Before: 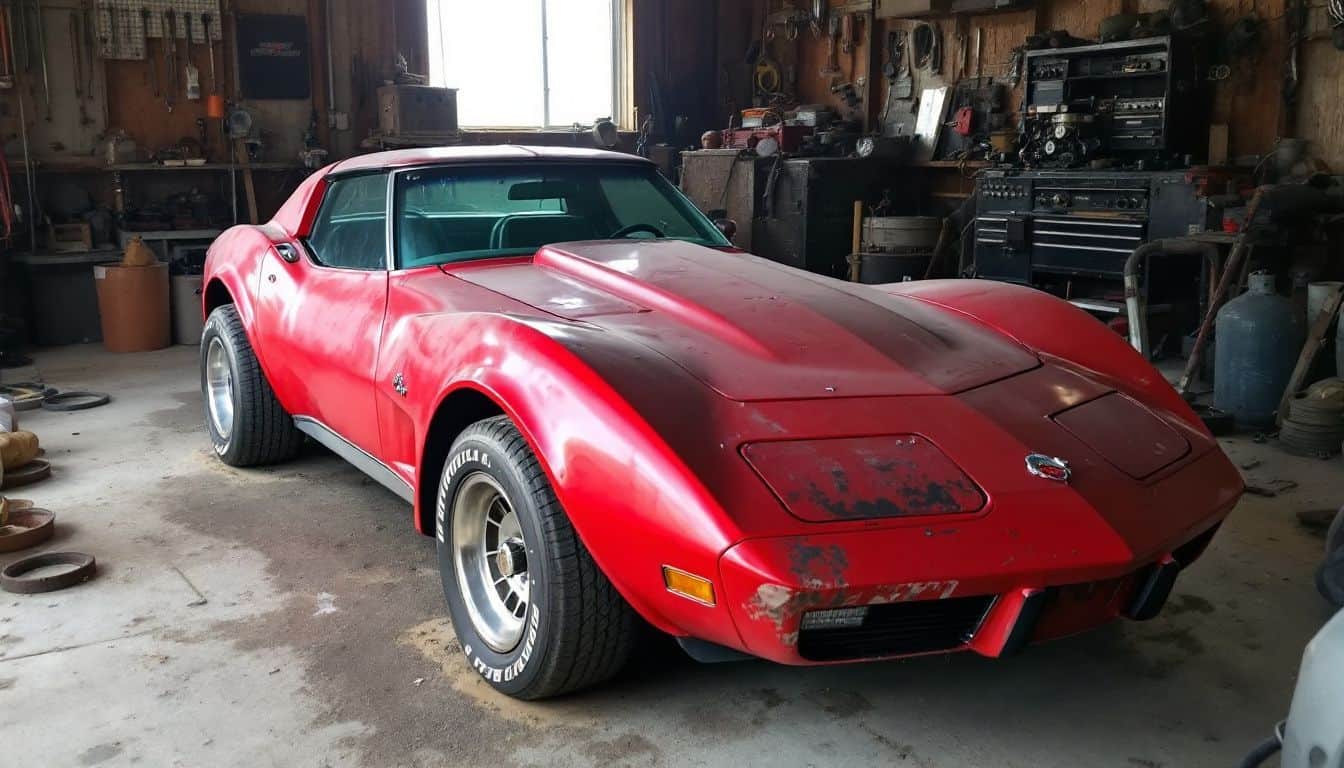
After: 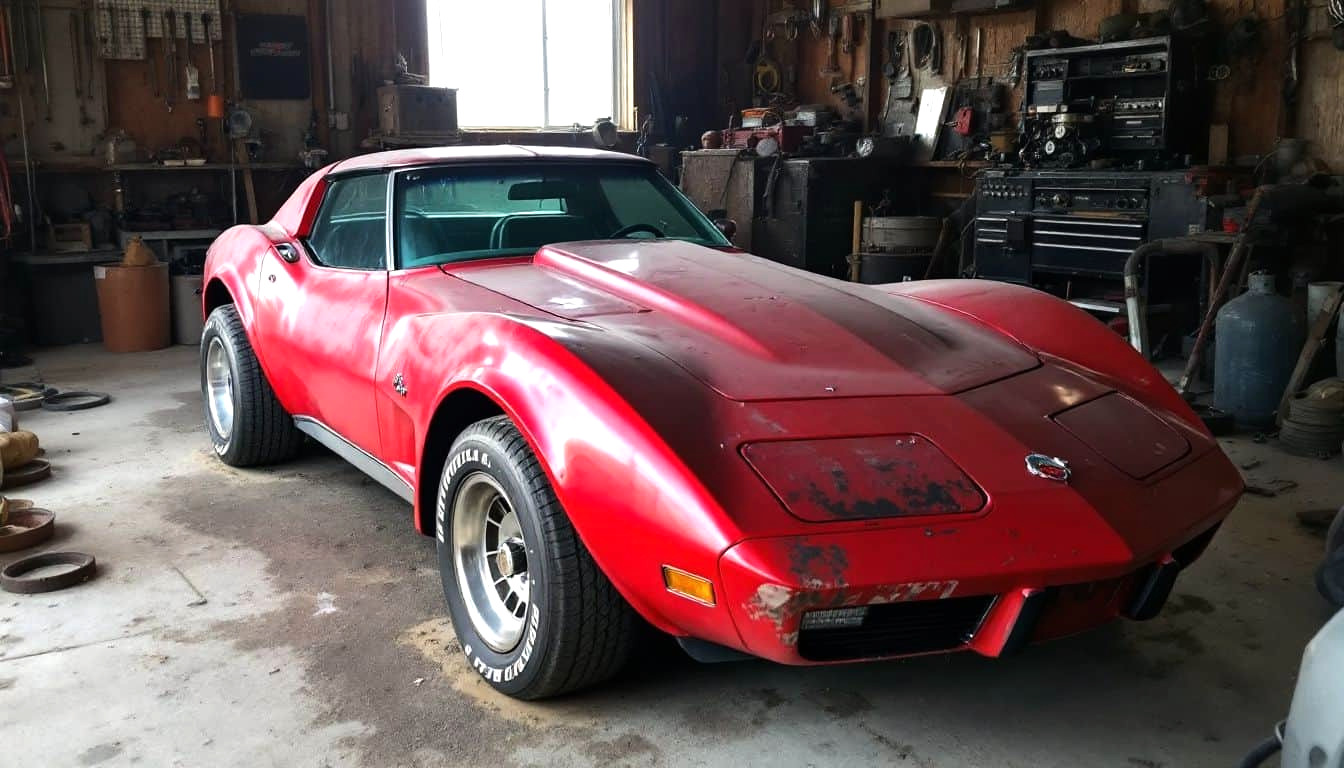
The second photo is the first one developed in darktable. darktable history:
tone equalizer: -8 EV -0.417 EV, -7 EV -0.389 EV, -6 EV -0.333 EV, -5 EV -0.222 EV, -3 EV 0.222 EV, -2 EV 0.333 EV, -1 EV 0.389 EV, +0 EV 0.417 EV, edges refinement/feathering 500, mask exposure compensation -1.57 EV, preserve details no
white balance: red 1, blue 1
